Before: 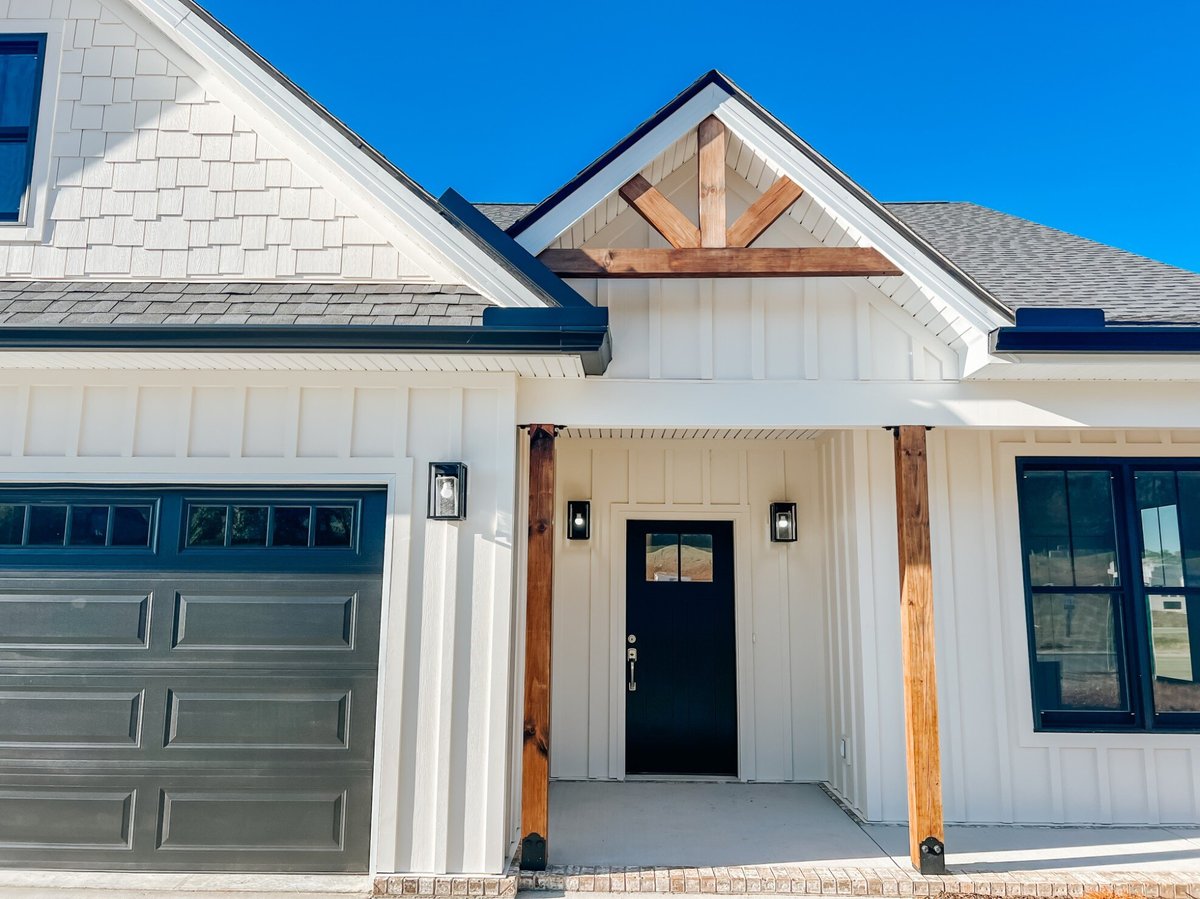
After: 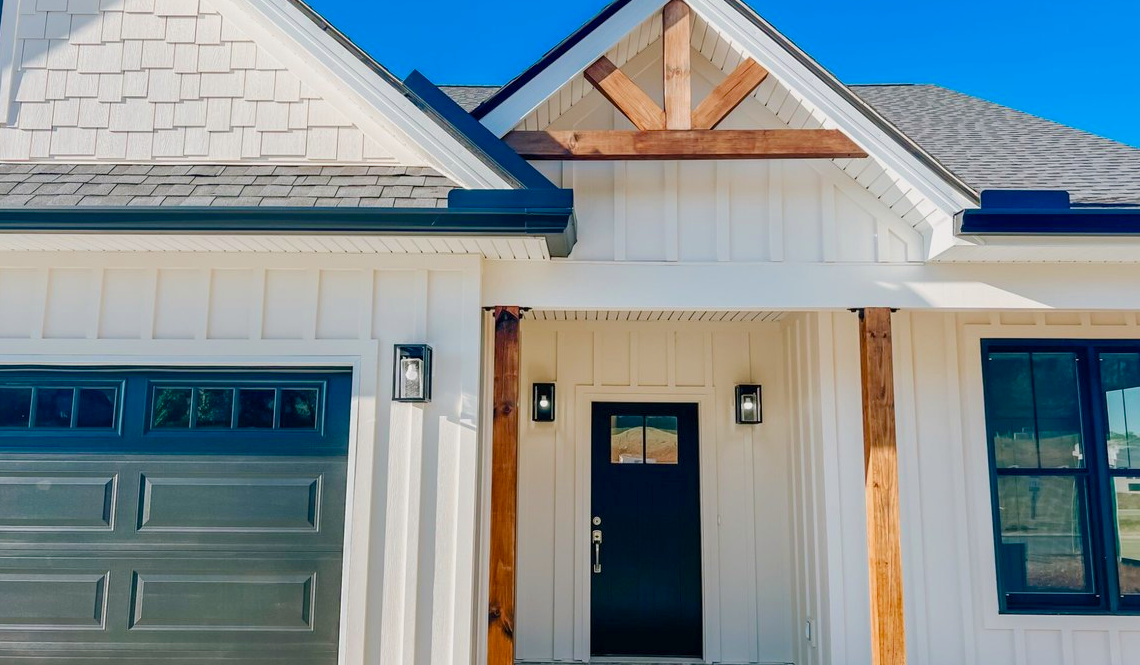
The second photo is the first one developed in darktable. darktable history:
color balance rgb: shadows lift › chroma 1%, shadows lift › hue 113°, highlights gain › chroma 0.2%, highlights gain › hue 333°, perceptual saturation grading › global saturation 20%, perceptual saturation grading › highlights -25%, perceptual saturation grading › shadows 25%, contrast -10%
crop and rotate: left 2.991%, top 13.302%, right 1.981%, bottom 12.636%
velvia: on, module defaults
